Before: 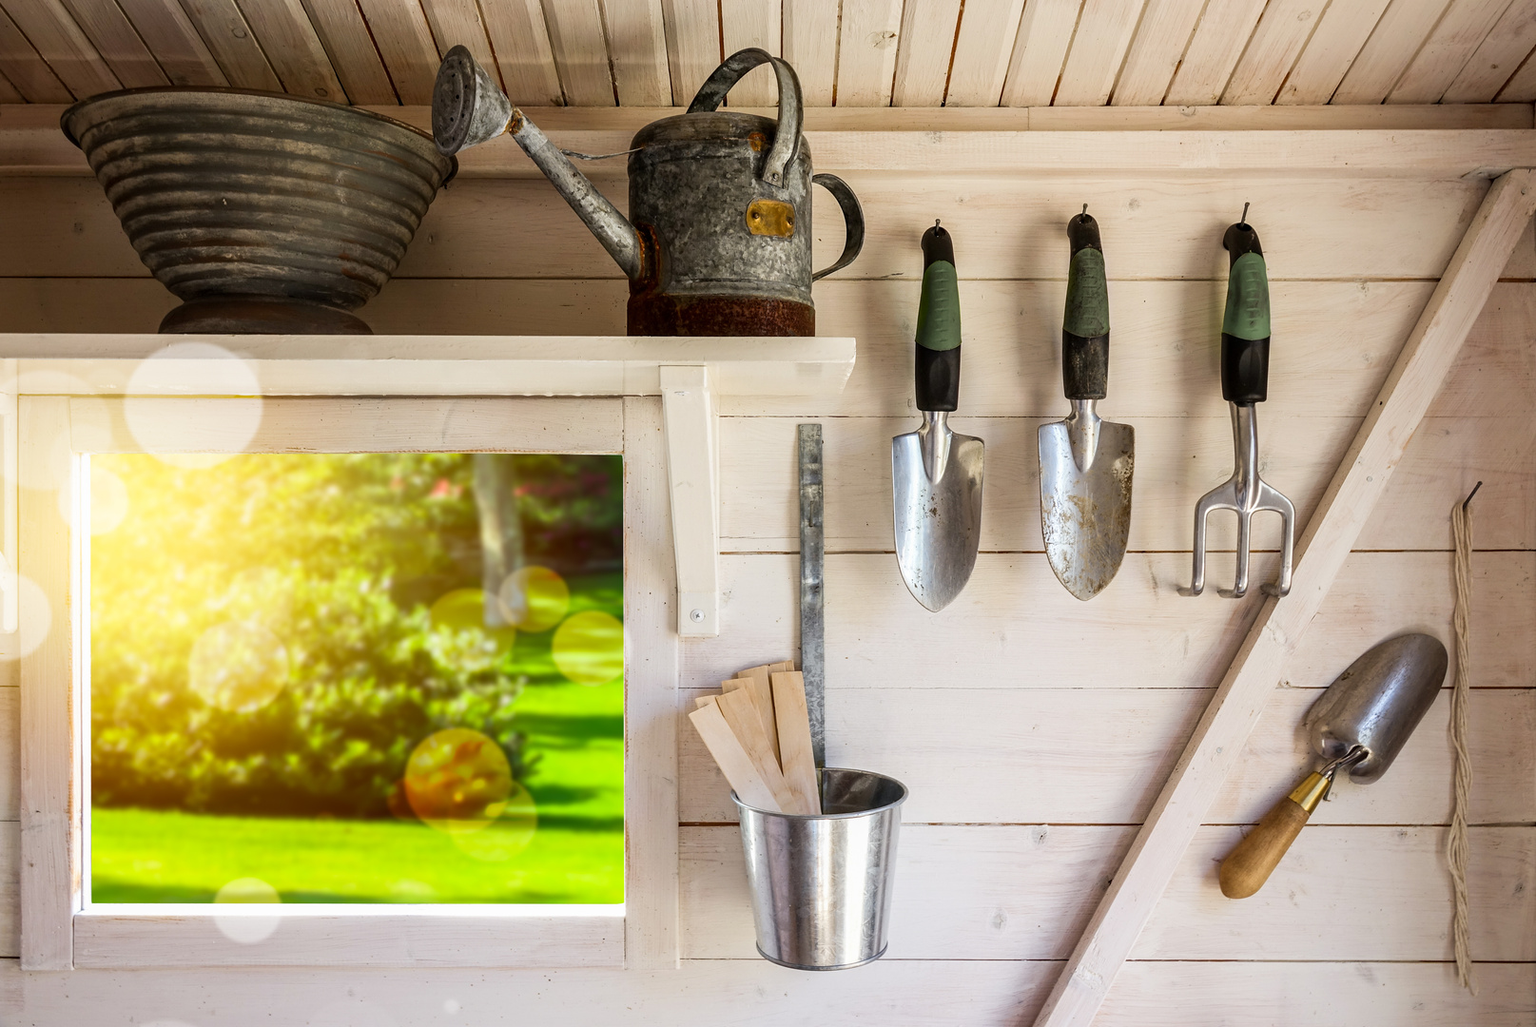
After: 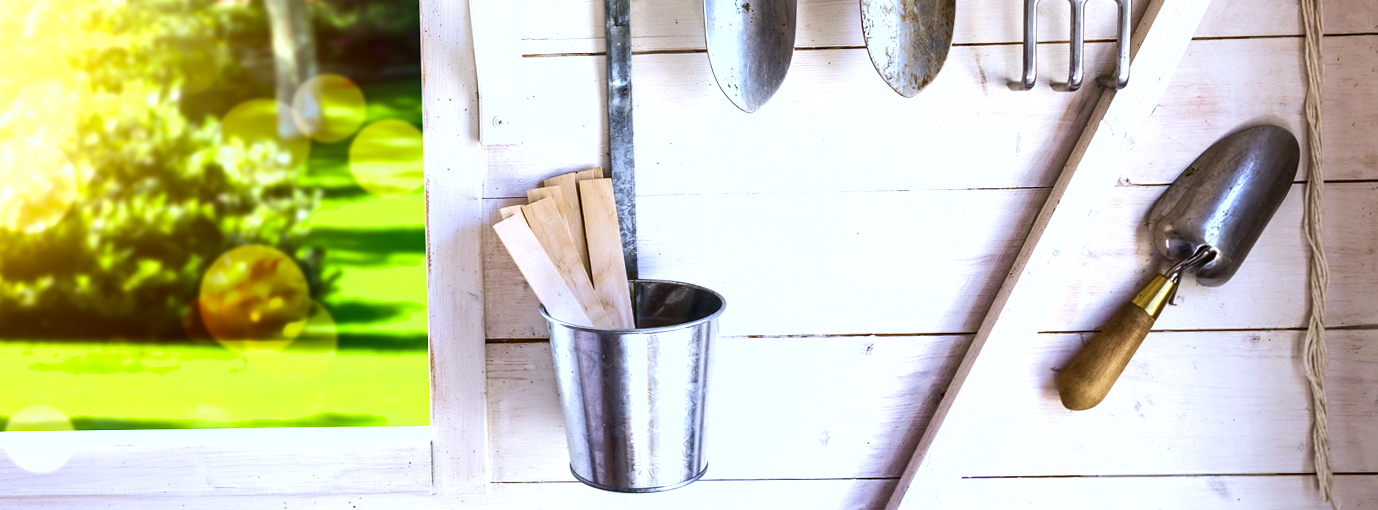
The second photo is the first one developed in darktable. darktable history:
crop and rotate: left 13.306%, top 48.129%, bottom 2.928%
rotate and perspective: rotation -1.32°, lens shift (horizontal) -0.031, crop left 0.015, crop right 0.985, crop top 0.047, crop bottom 0.982
tone equalizer: -8 EV -0.75 EV, -7 EV -0.7 EV, -6 EV -0.6 EV, -5 EV -0.4 EV, -3 EV 0.4 EV, -2 EV 0.6 EV, -1 EV 0.7 EV, +0 EV 0.75 EV, edges refinement/feathering 500, mask exposure compensation -1.57 EV, preserve details no
white balance: red 0.948, green 1.02, blue 1.176
shadows and highlights: radius 125.46, shadows 30.51, highlights -30.51, low approximation 0.01, soften with gaussian
velvia: on, module defaults
